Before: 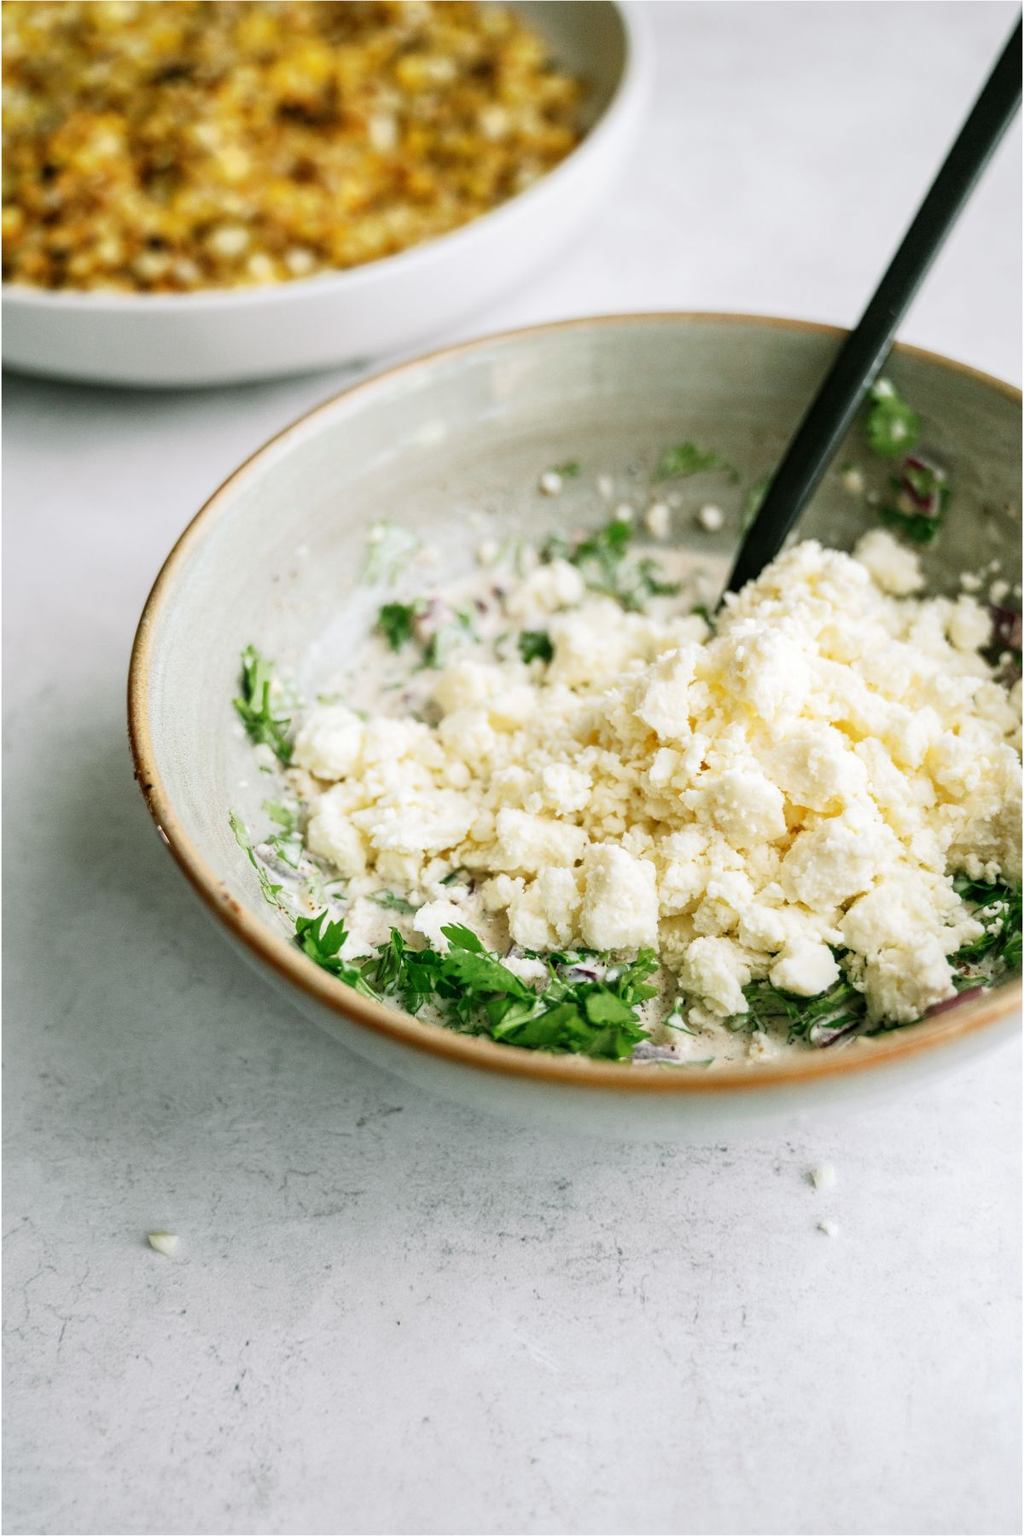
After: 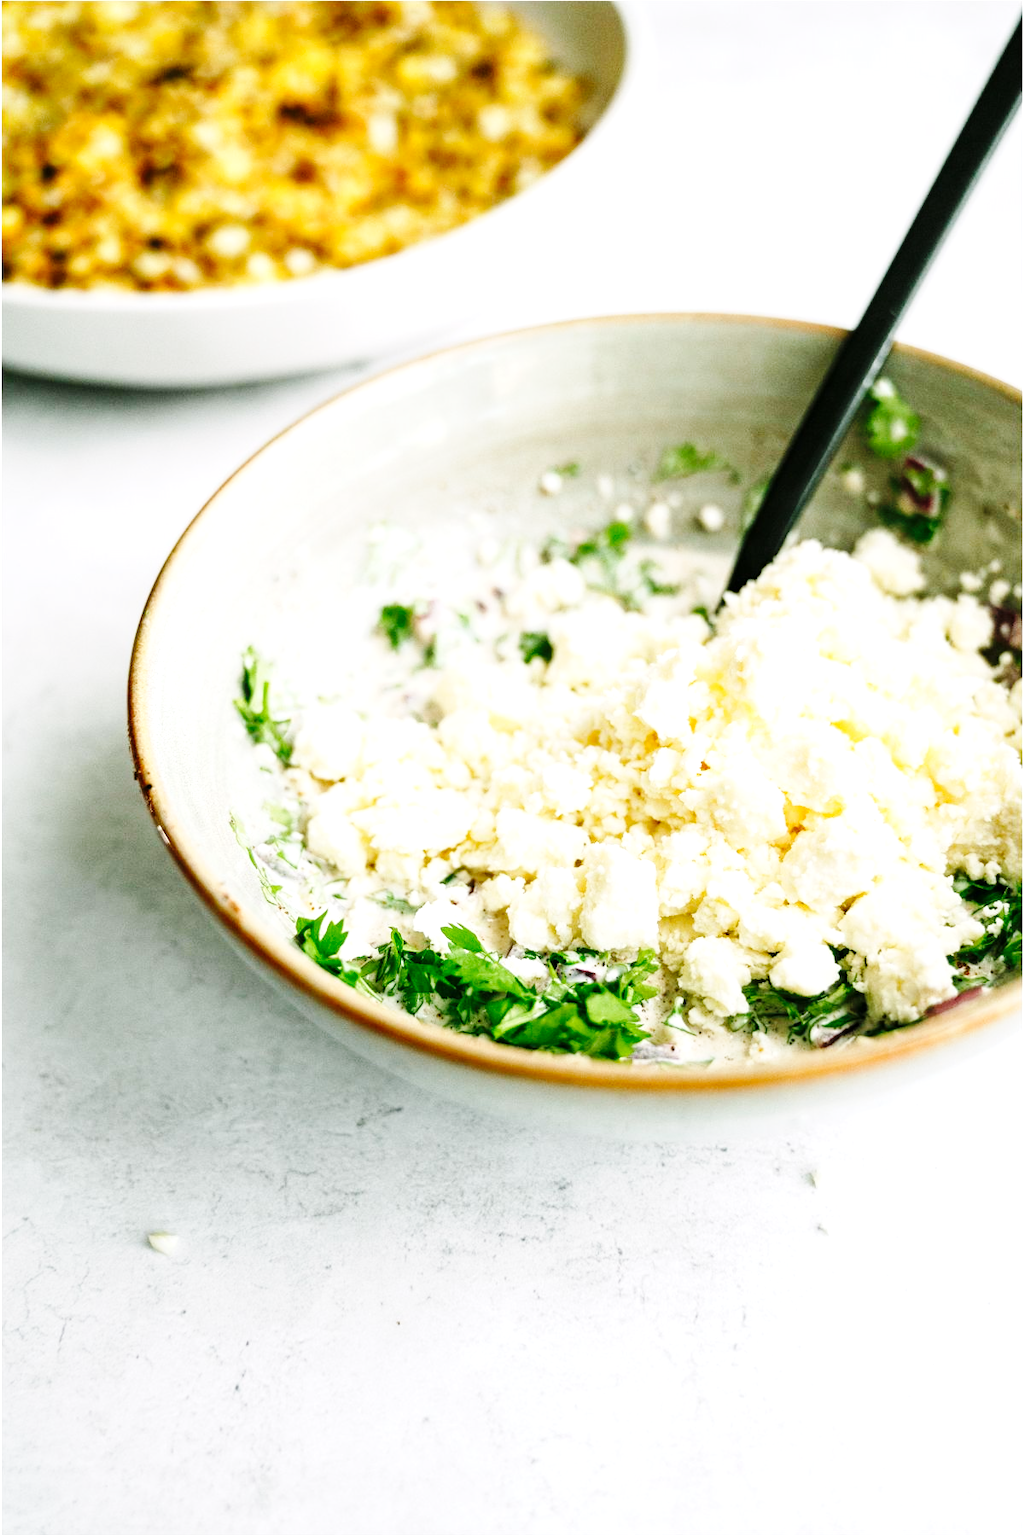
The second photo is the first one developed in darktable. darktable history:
base curve: curves: ch0 [(0, 0) (0.036, 0.025) (0.121, 0.166) (0.206, 0.329) (0.605, 0.79) (1, 1)], preserve colors none
exposure: black level correction 0.001, exposure 0.5 EV, compensate highlight preservation false
